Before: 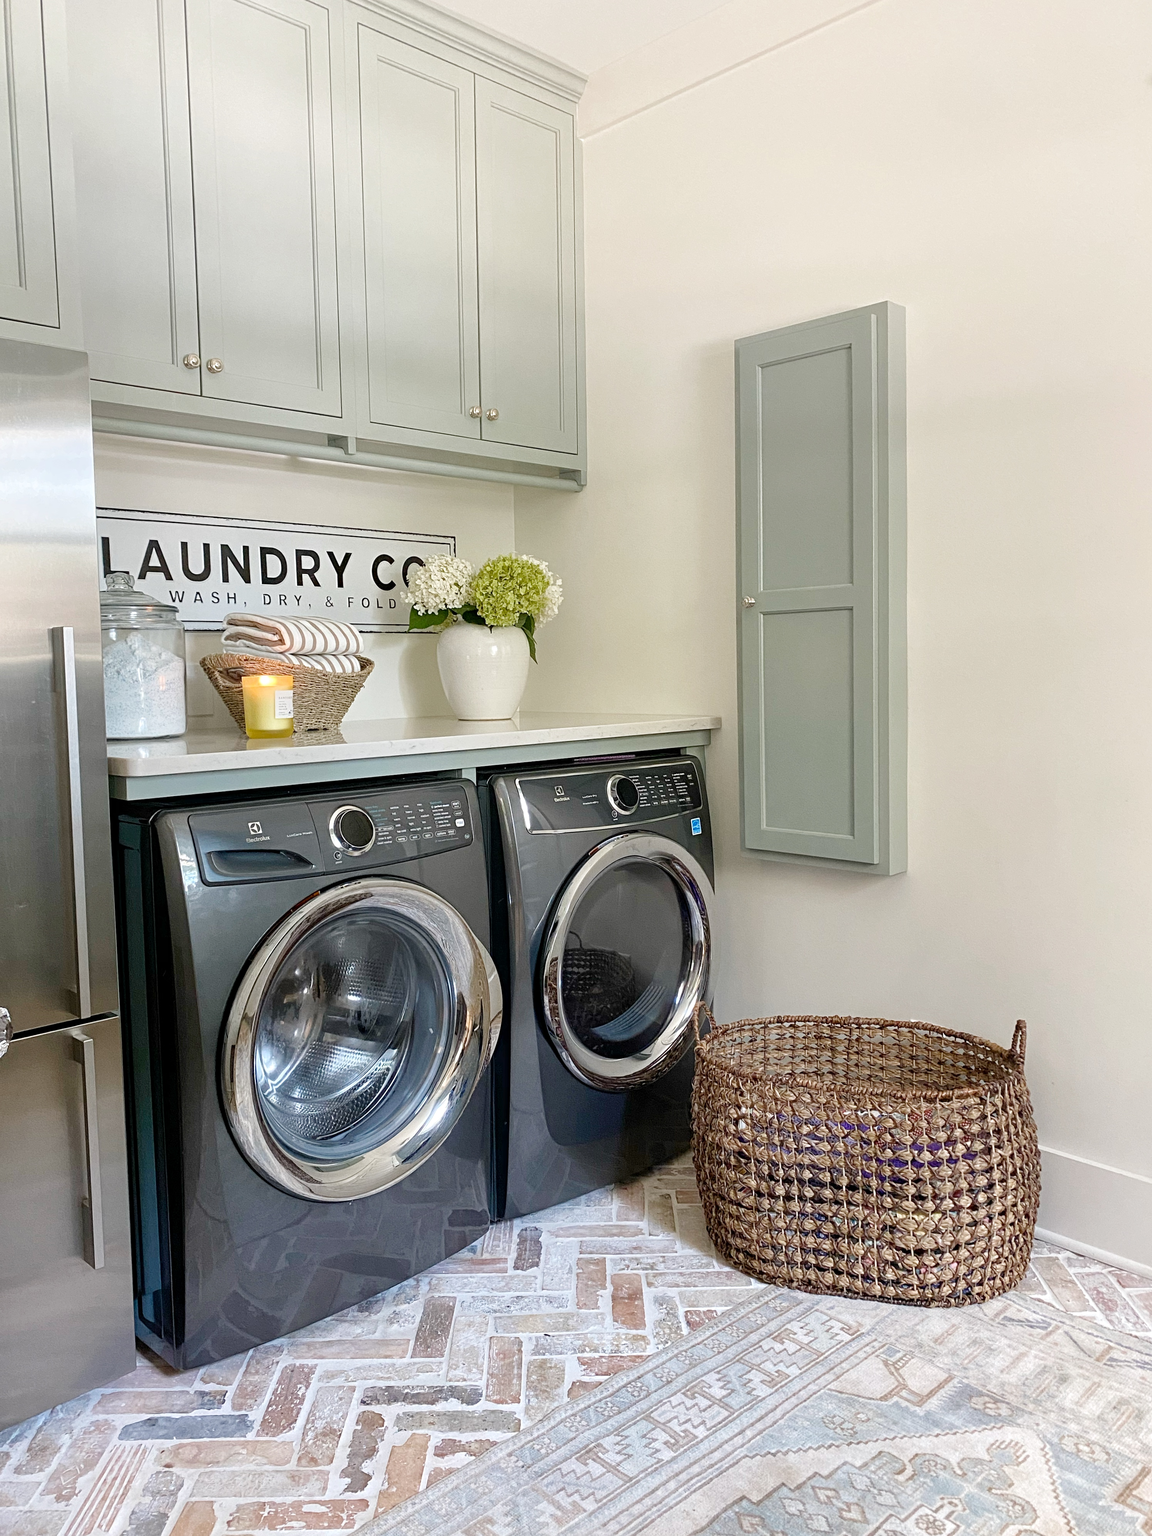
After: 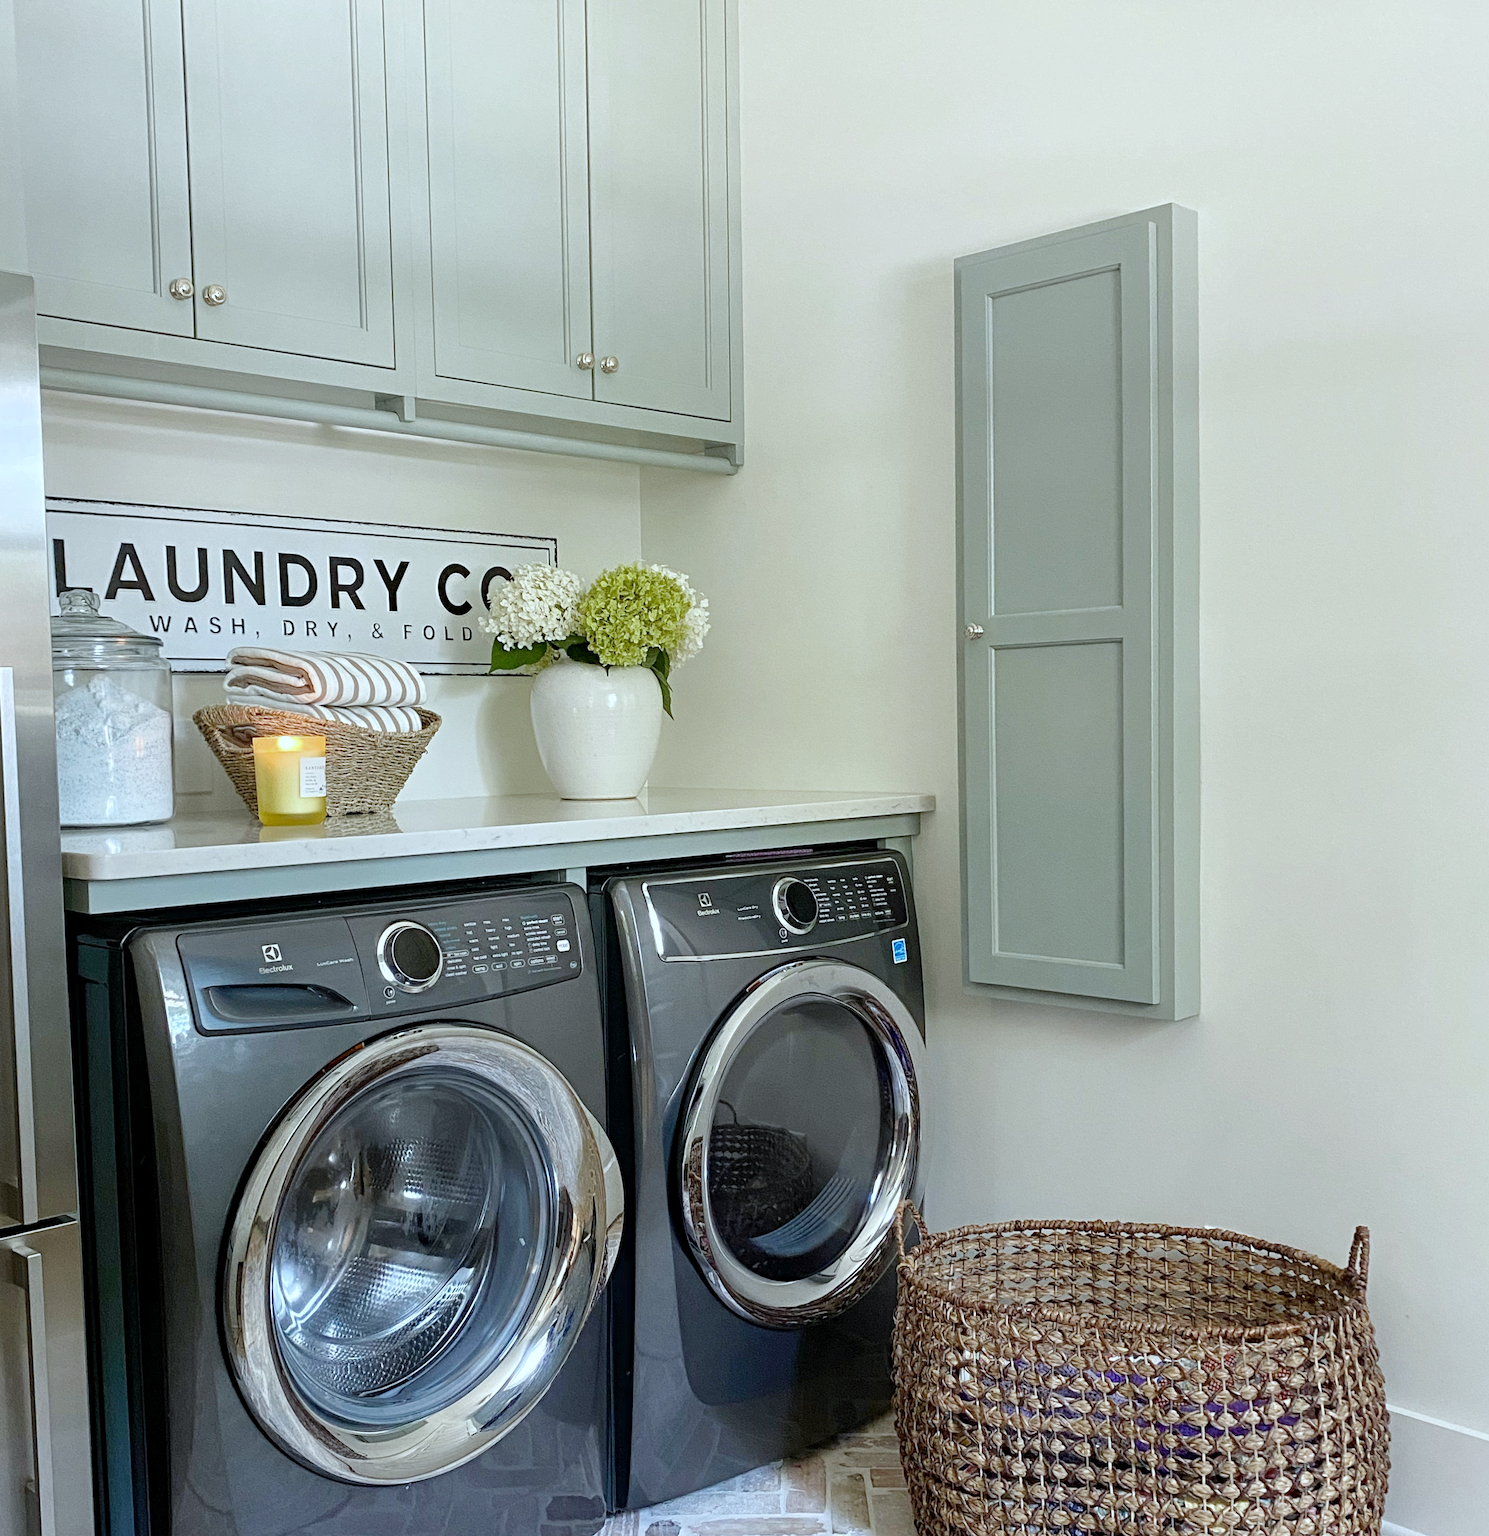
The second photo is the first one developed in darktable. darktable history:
white balance: red 0.925, blue 1.046
crop: left 5.596%, top 10.314%, right 3.534%, bottom 19.395%
